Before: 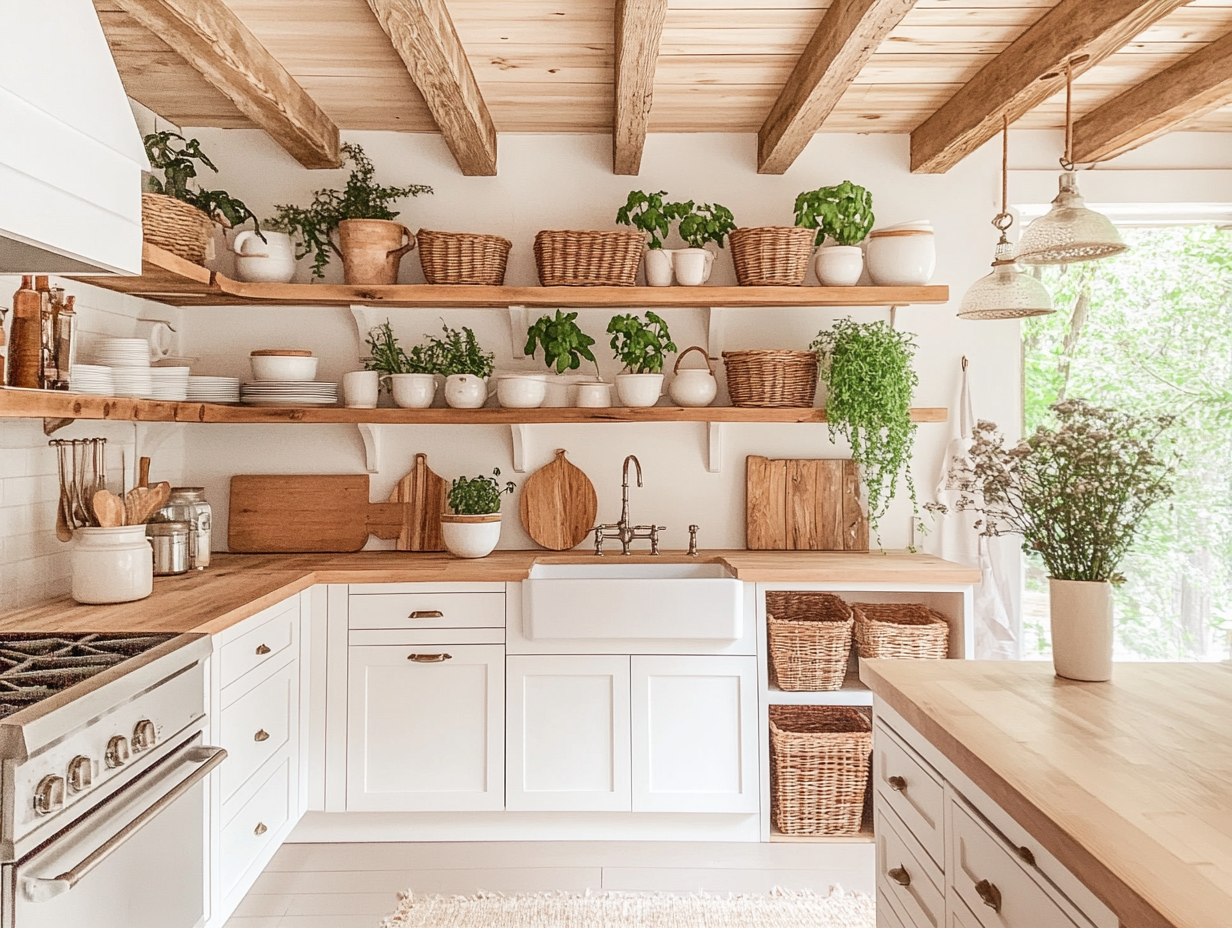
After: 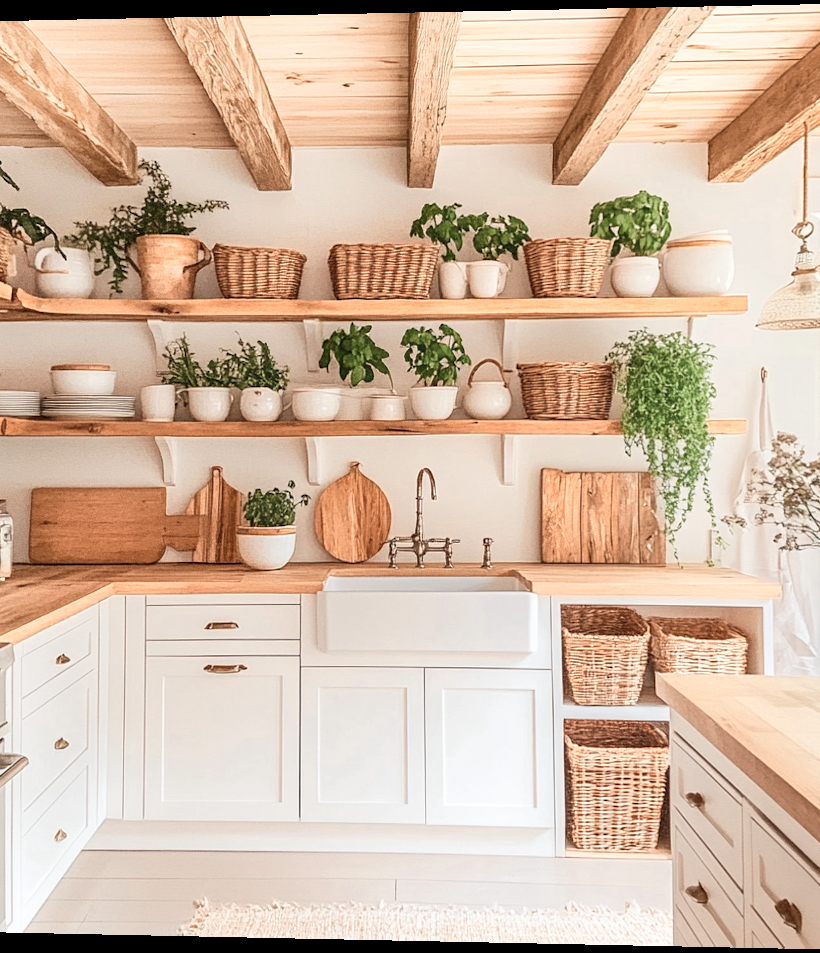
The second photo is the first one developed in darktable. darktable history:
color zones: curves: ch0 [(0.018, 0.548) (0.197, 0.654) (0.425, 0.447) (0.605, 0.658) (0.732, 0.579)]; ch1 [(0.105, 0.531) (0.224, 0.531) (0.386, 0.39) (0.618, 0.456) (0.732, 0.456) (0.956, 0.421)]; ch2 [(0.039, 0.583) (0.215, 0.465) (0.399, 0.544) (0.465, 0.548) (0.614, 0.447) (0.724, 0.43) (0.882, 0.623) (0.956, 0.632)]
crop: left 15.419%, right 17.914%
rotate and perspective: lens shift (horizontal) -0.055, automatic cropping off
white balance: emerald 1
